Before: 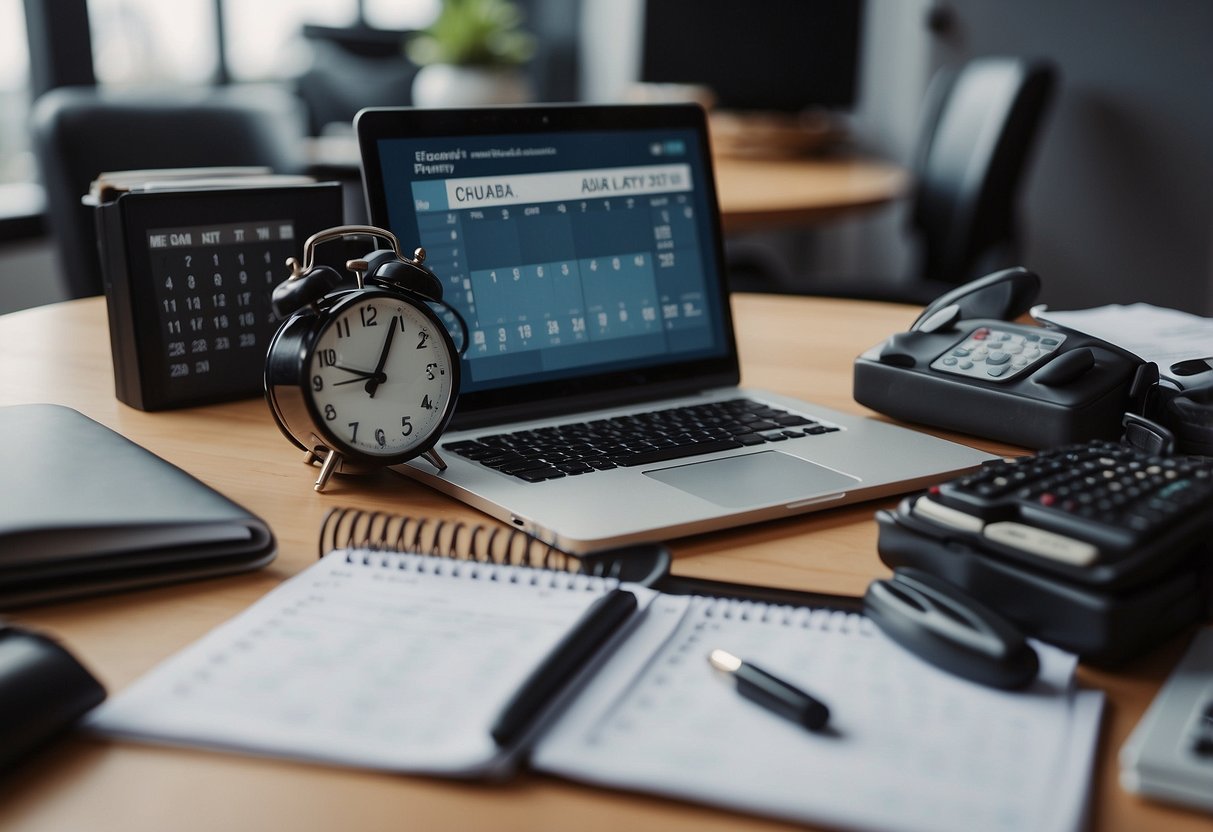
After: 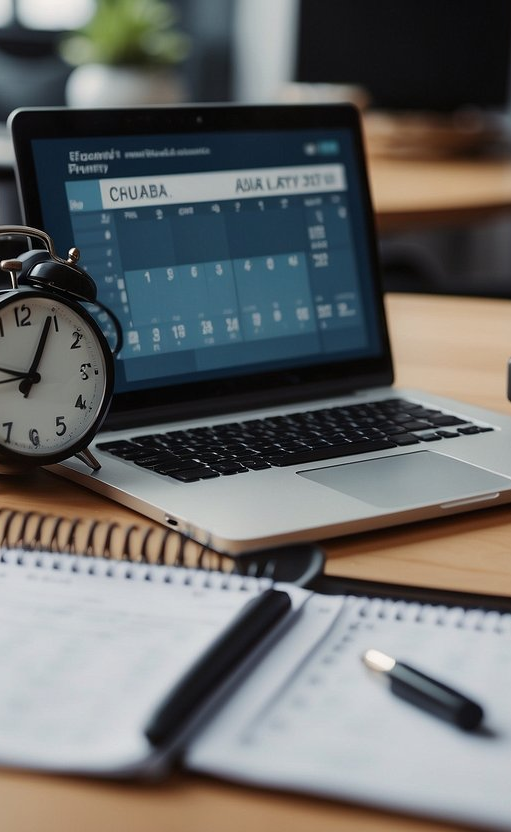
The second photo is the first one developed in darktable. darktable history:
crop: left 28.583%, right 29.231%
tone equalizer: on, module defaults
